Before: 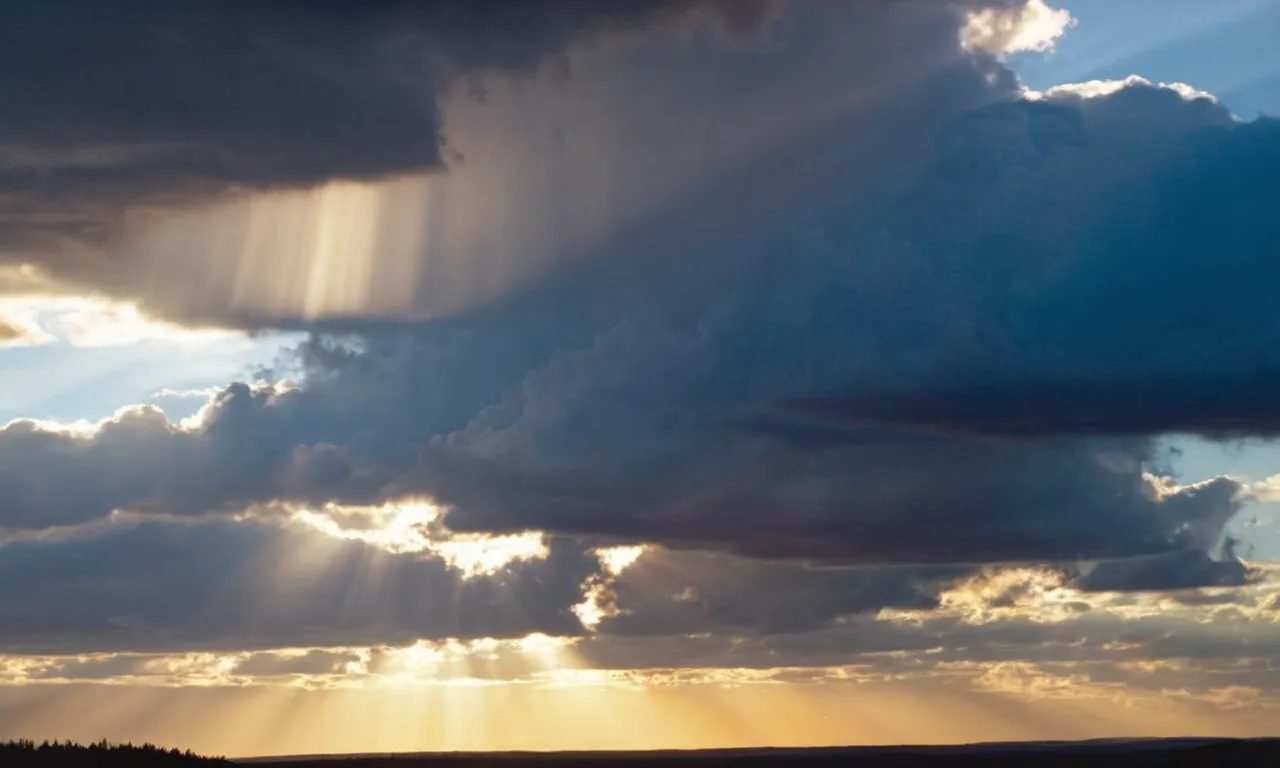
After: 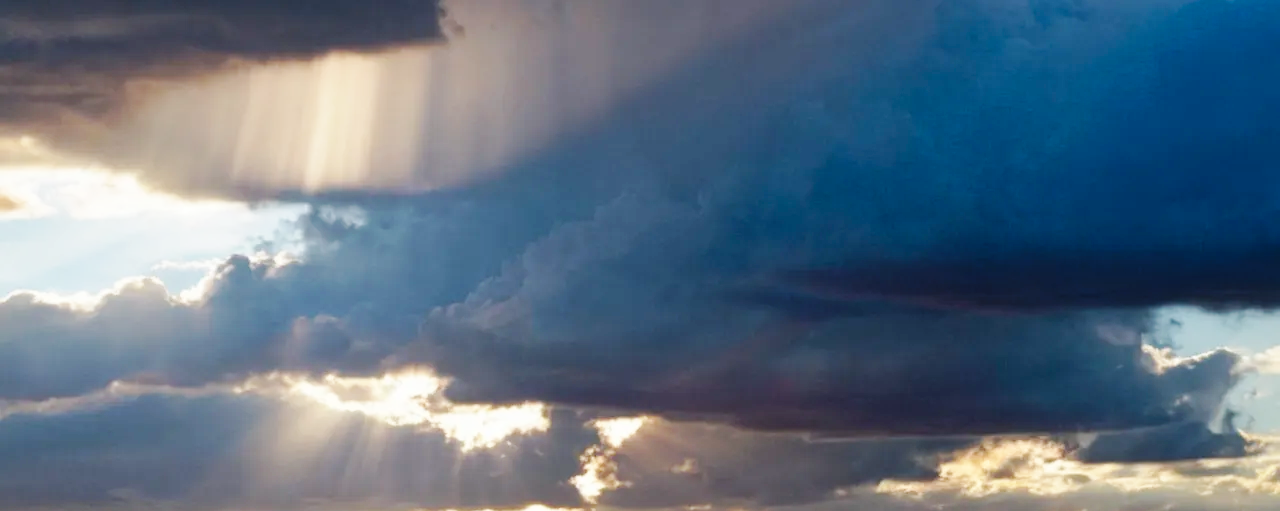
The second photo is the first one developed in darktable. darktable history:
crop: top 16.727%, bottom 16.727%
base curve: curves: ch0 [(0, 0) (0.032, 0.025) (0.121, 0.166) (0.206, 0.329) (0.605, 0.79) (1, 1)], preserve colors none
